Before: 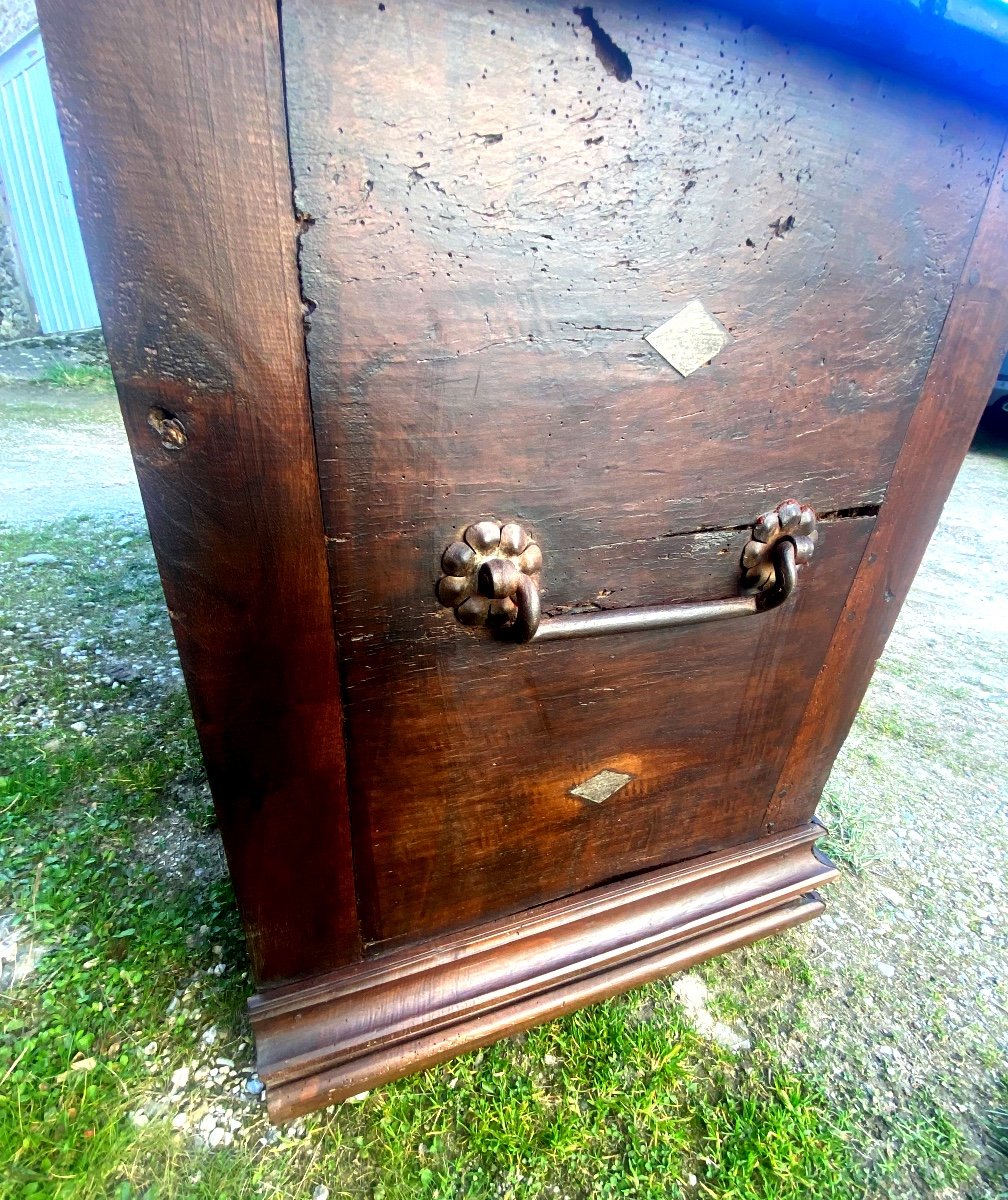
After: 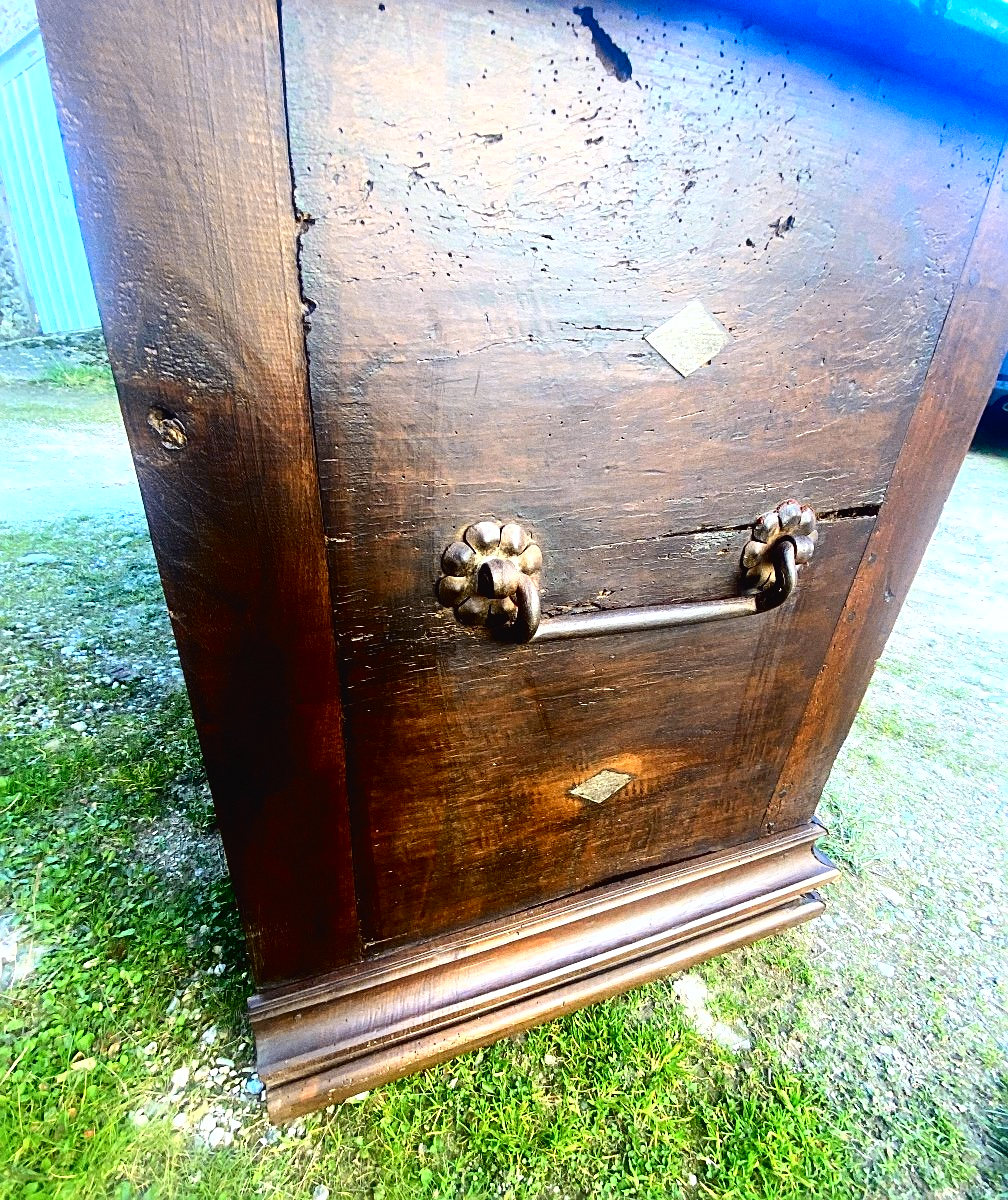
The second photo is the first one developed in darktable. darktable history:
tone curve: curves: ch0 [(0, 0.023) (0.087, 0.065) (0.184, 0.168) (0.45, 0.54) (0.57, 0.683) (0.722, 0.825) (0.877, 0.948) (1, 1)]; ch1 [(0, 0) (0.388, 0.369) (0.45, 0.43) (0.505, 0.509) (0.534, 0.528) (0.657, 0.655) (1, 1)]; ch2 [(0, 0) (0.314, 0.223) (0.427, 0.405) (0.5, 0.5) (0.55, 0.566) (0.625, 0.657) (1, 1)], color space Lab, independent channels, preserve colors none
white balance: red 0.982, blue 1.018
sharpen: on, module defaults
tone equalizer: -8 EV -0.55 EV
grain: on, module defaults
